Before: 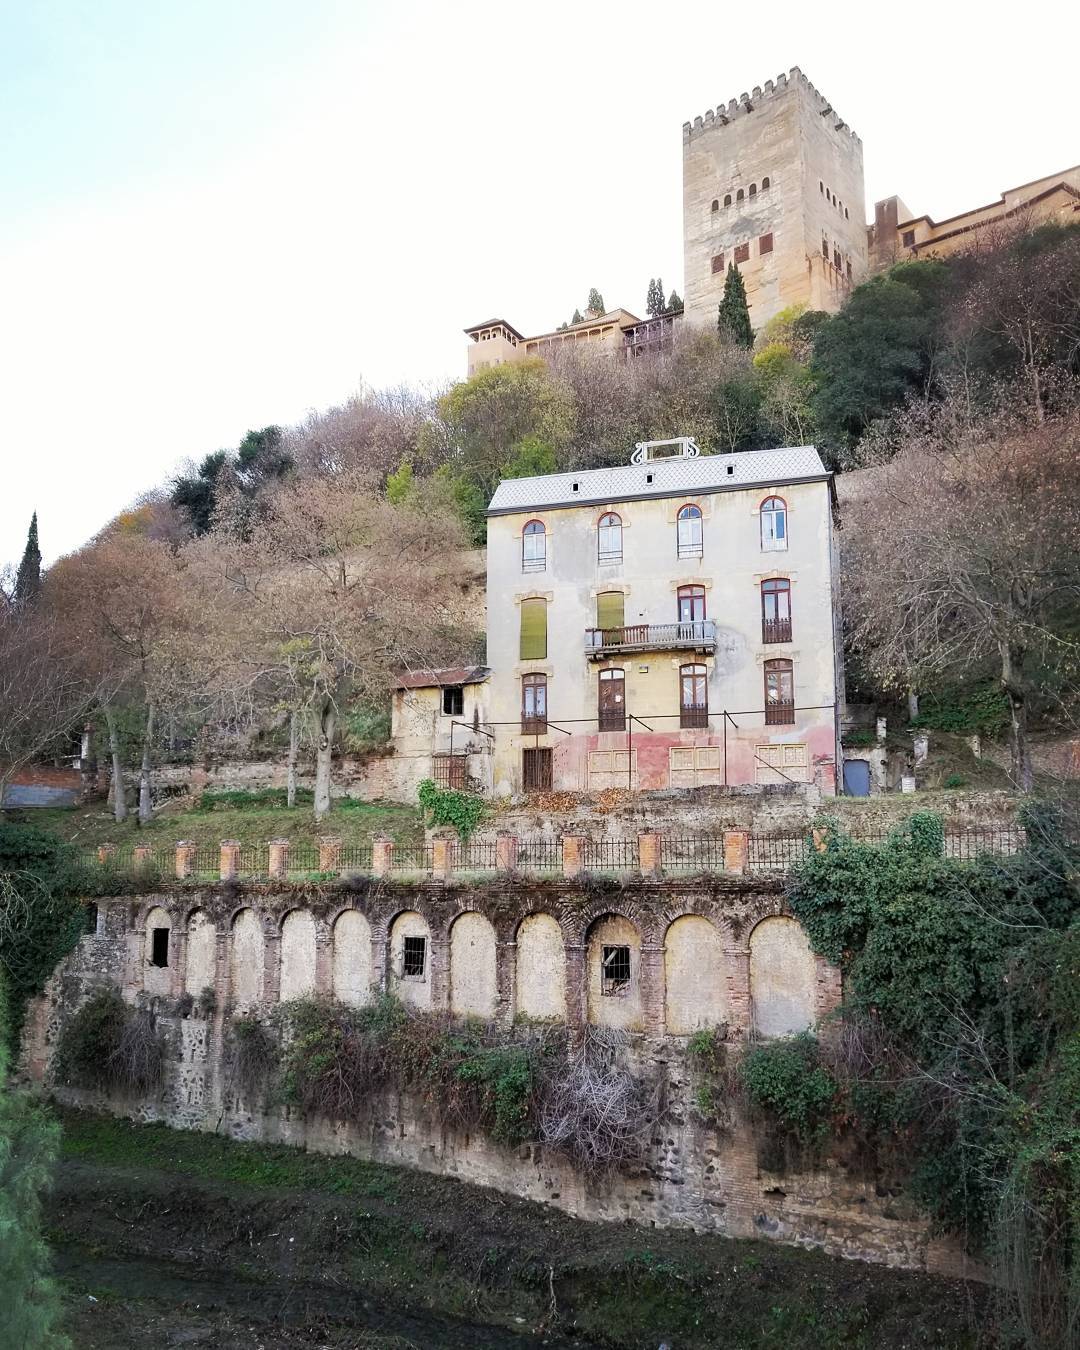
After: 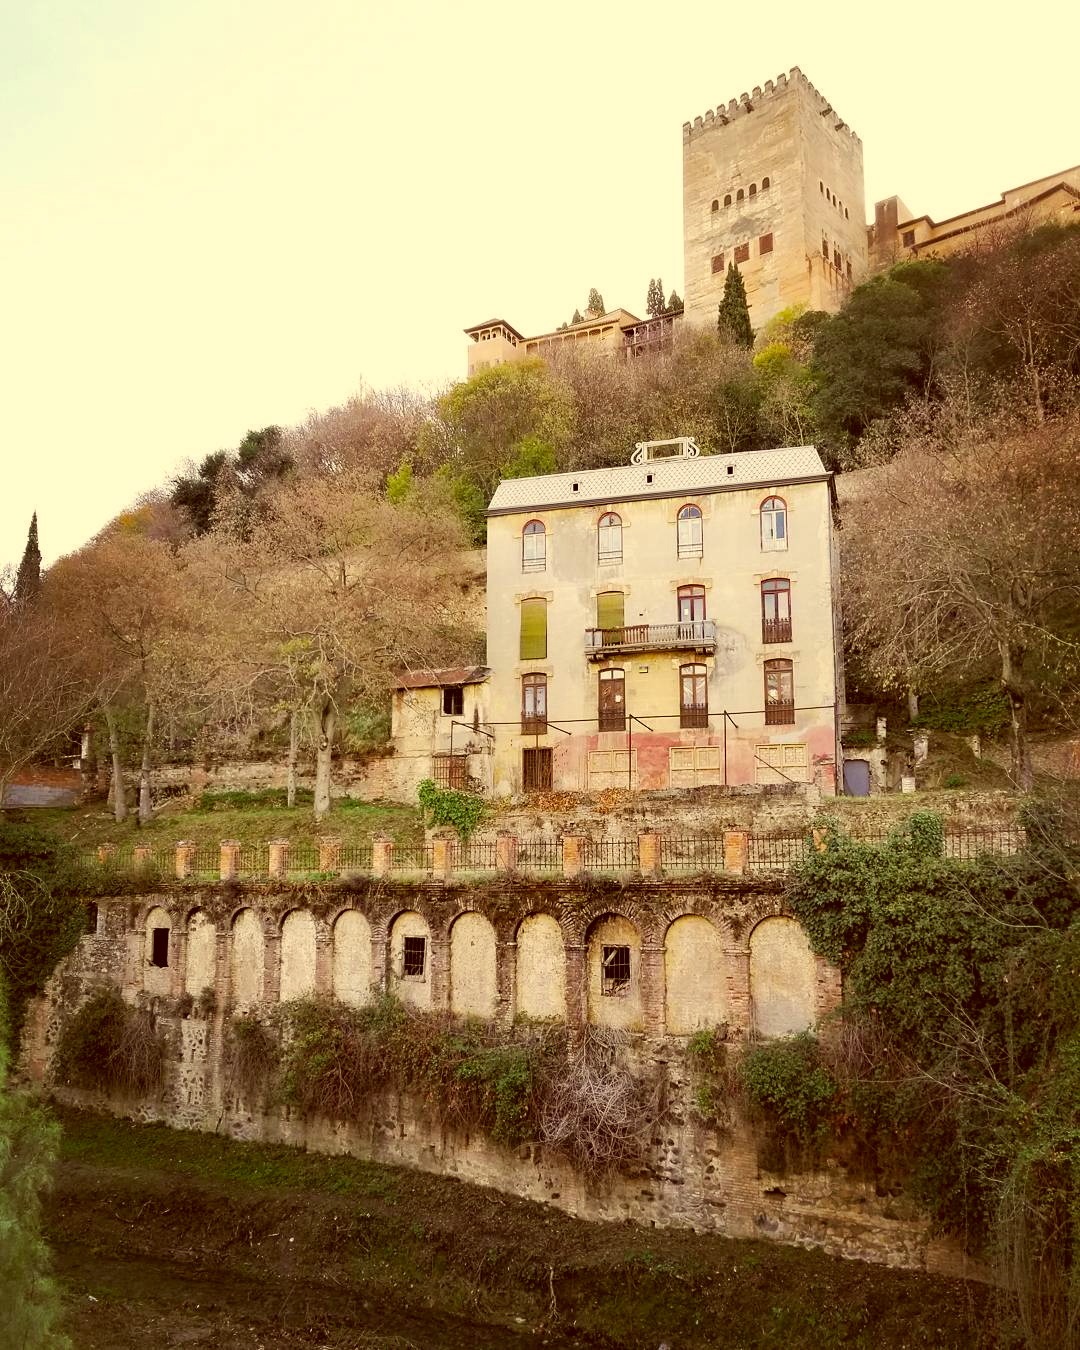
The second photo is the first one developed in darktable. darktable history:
color correction: highlights a* 1.17, highlights b* 23.88, shadows a* 15.41, shadows b* 25.03
